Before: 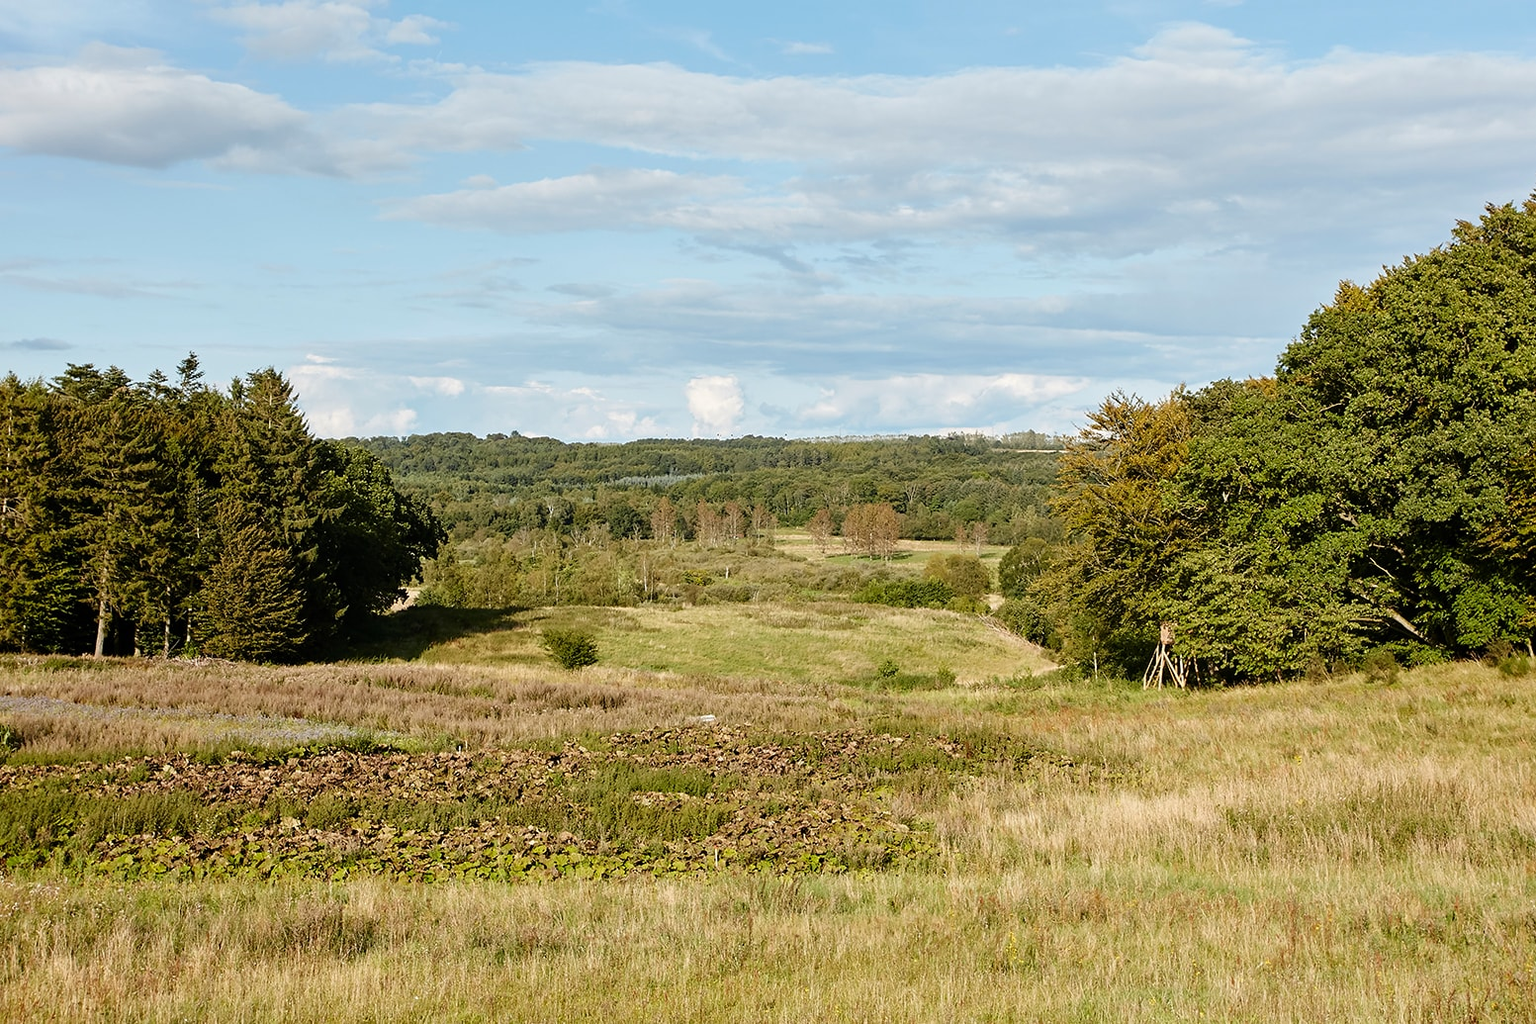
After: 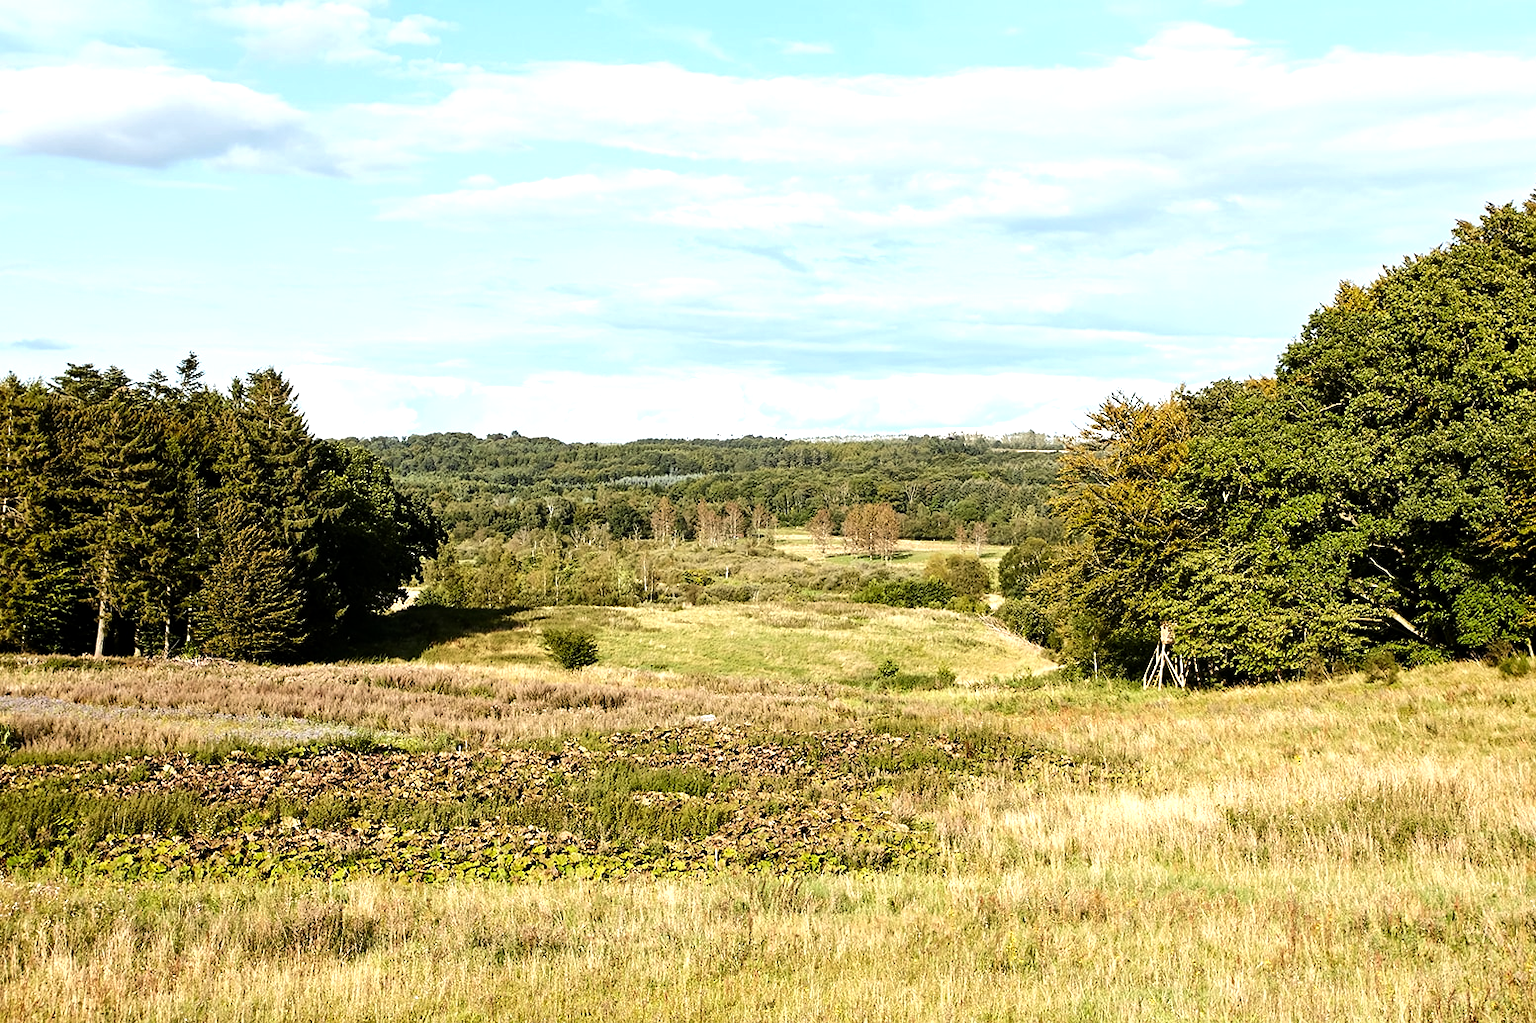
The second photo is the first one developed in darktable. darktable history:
exposure: black level correction 0.001, exposure 0.14 EV, compensate highlight preservation false
tone equalizer: -8 EV -0.75 EV, -7 EV -0.7 EV, -6 EV -0.6 EV, -5 EV -0.4 EV, -3 EV 0.4 EV, -2 EV 0.6 EV, -1 EV 0.7 EV, +0 EV 0.75 EV, edges refinement/feathering 500, mask exposure compensation -1.57 EV, preserve details no
